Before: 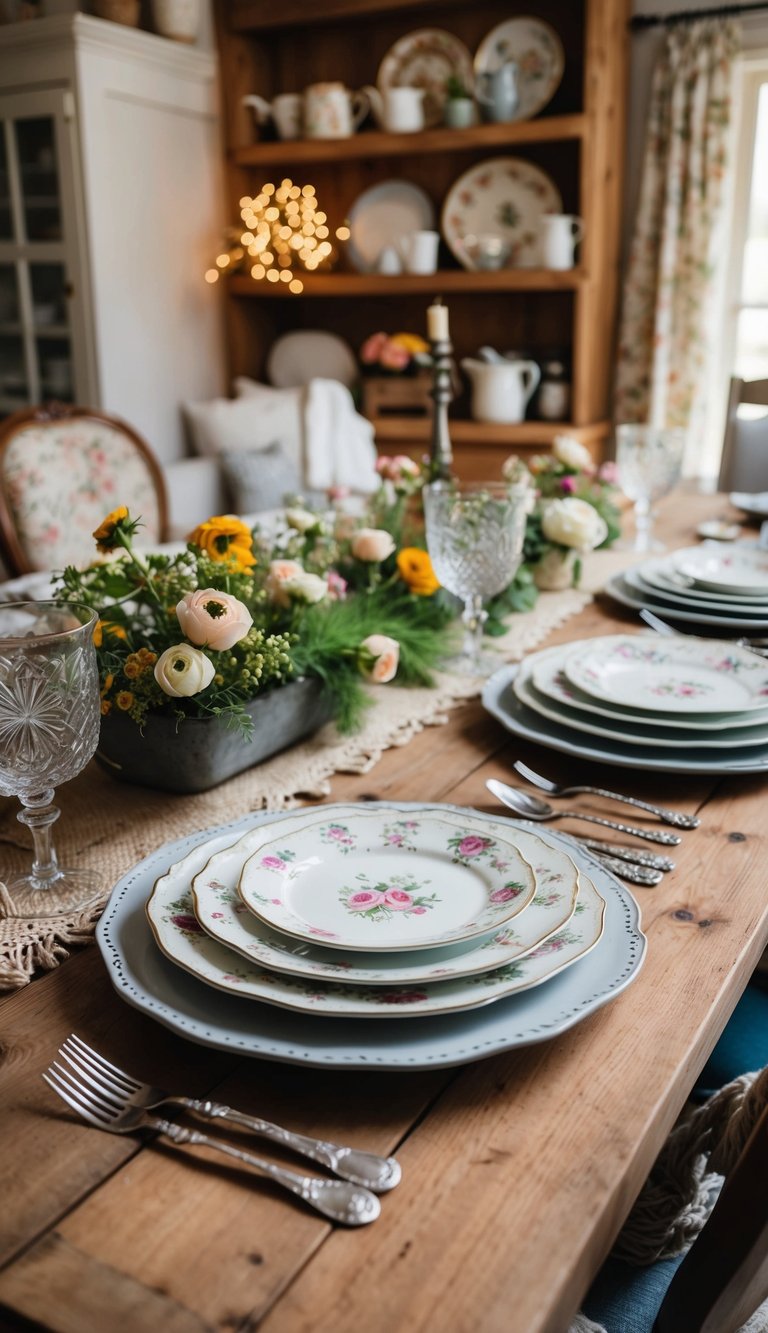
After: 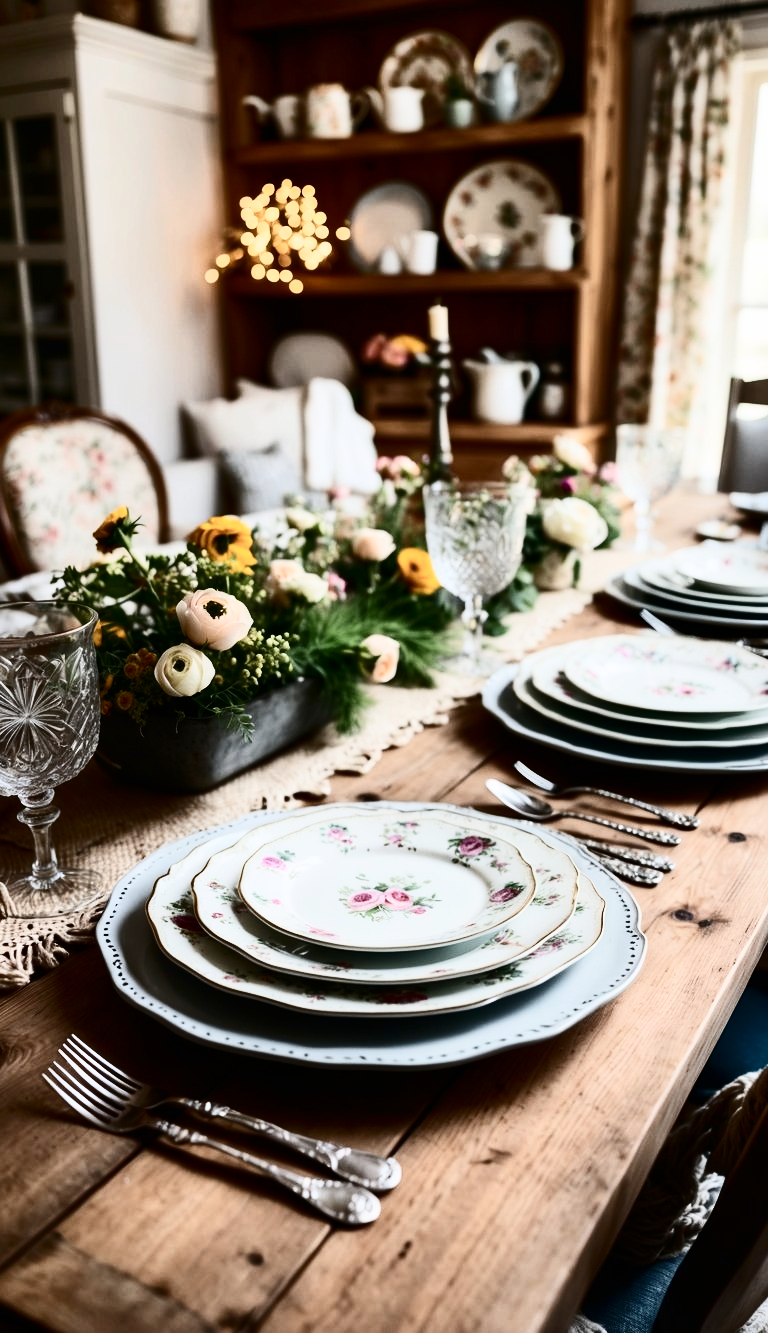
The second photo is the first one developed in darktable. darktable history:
contrast brightness saturation: contrast 0.511, saturation -0.087
shadows and highlights: highlights color adjustment 0.88%, low approximation 0.01, soften with gaussian
